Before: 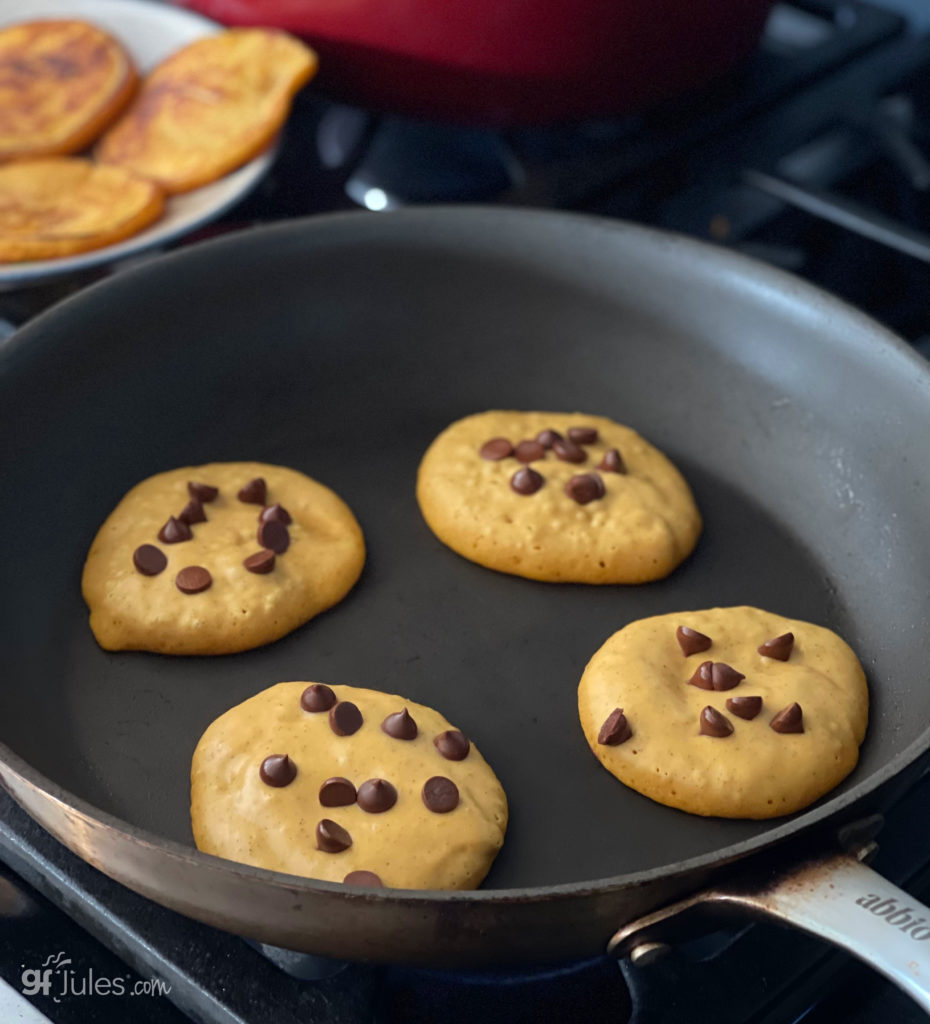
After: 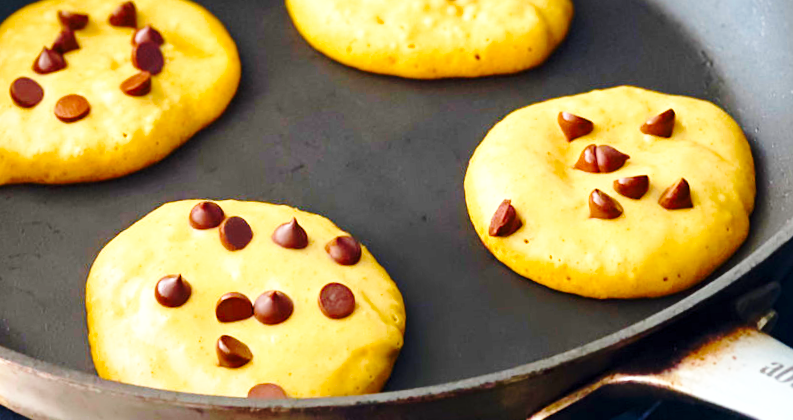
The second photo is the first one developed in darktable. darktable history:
color balance rgb: linear chroma grading › shadows -2.2%, linear chroma grading › highlights -15%, linear chroma grading › global chroma -10%, linear chroma grading › mid-tones -10%, perceptual saturation grading › global saturation 45%, perceptual saturation grading › highlights -50%, perceptual saturation grading › shadows 30%, perceptual brilliance grading › global brilliance 18%, global vibrance 45%
crop and rotate: left 13.306%, top 48.129%, bottom 2.928%
base curve: curves: ch0 [(0, 0) (0.032, 0.037) (0.105, 0.228) (0.435, 0.76) (0.856, 0.983) (1, 1)], preserve colors none
rotate and perspective: rotation -5°, crop left 0.05, crop right 0.952, crop top 0.11, crop bottom 0.89
